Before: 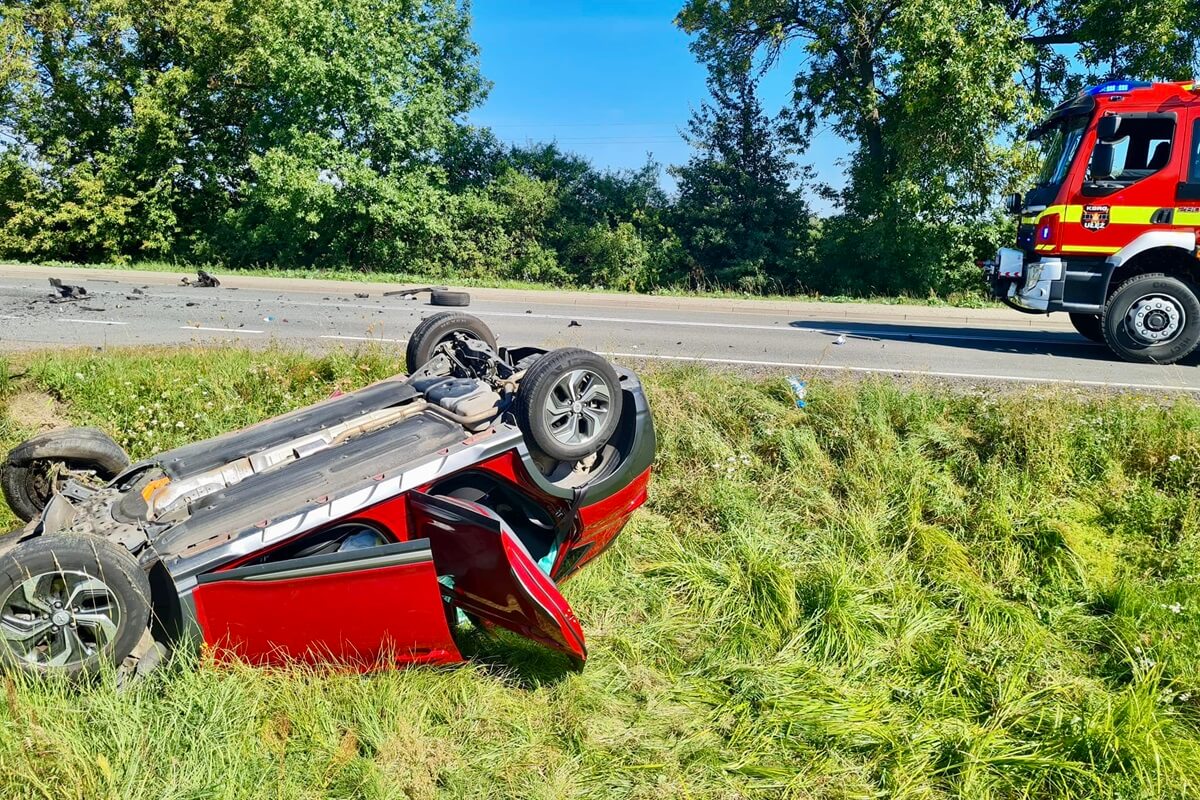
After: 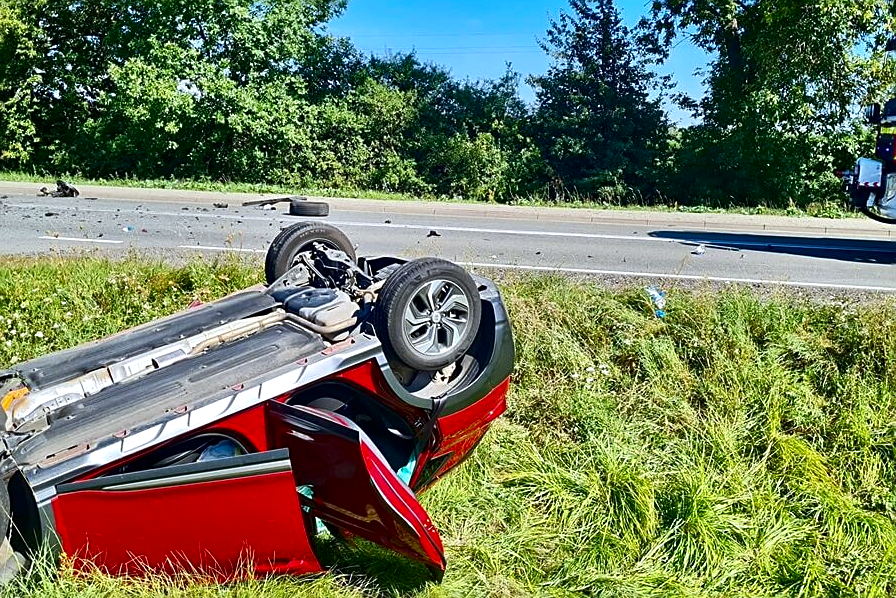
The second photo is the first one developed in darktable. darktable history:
crop and rotate: left 11.831%, top 11.346%, right 13.429%, bottom 13.899%
exposure: exposure 0.191 EV, compensate highlight preservation false
sharpen: on, module defaults
contrast brightness saturation: contrast 0.07, brightness -0.13, saturation 0.06
white balance: red 0.967, blue 1.049
